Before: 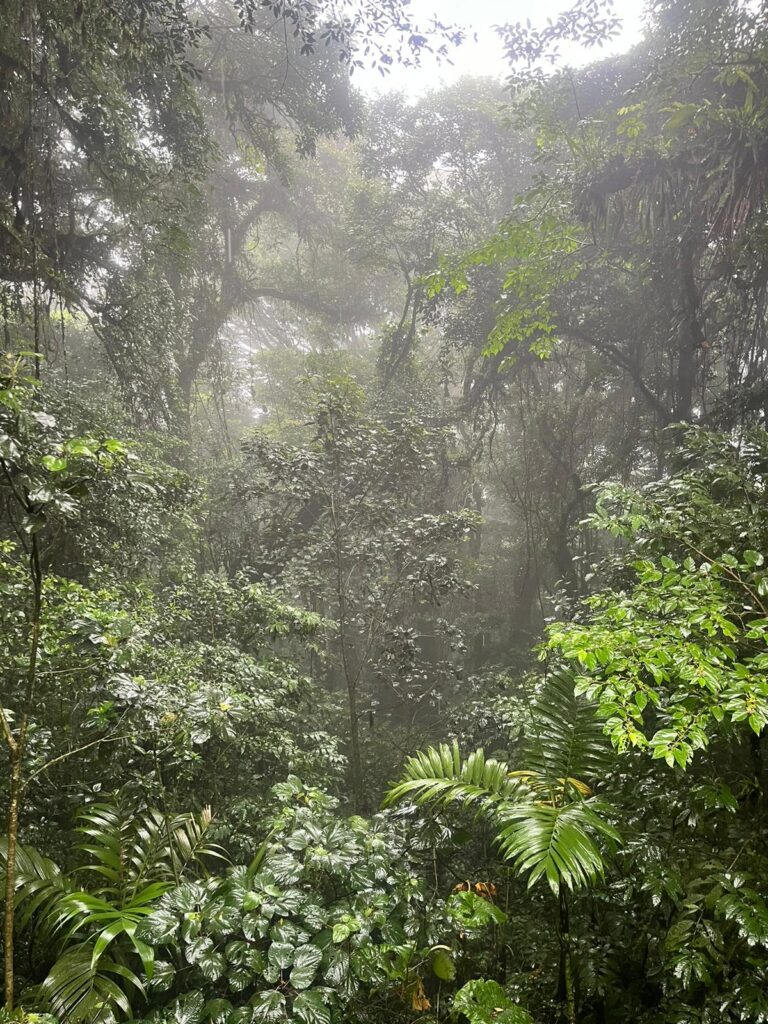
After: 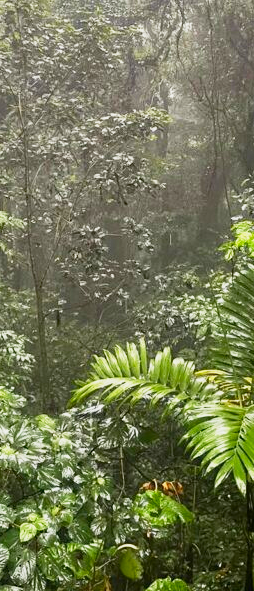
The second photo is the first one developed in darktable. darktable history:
crop: left 40.878%, top 39.176%, right 25.993%, bottom 3.081%
haze removal: strength 0.4, distance 0.22, compatibility mode true, adaptive false
base curve: curves: ch0 [(0, 0) (0.088, 0.125) (0.176, 0.251) (0.354, 0.501) (0.613, 0.749) (1, 0.877)], preserve colors none
contrast brightness saturation: saturation 0.18
